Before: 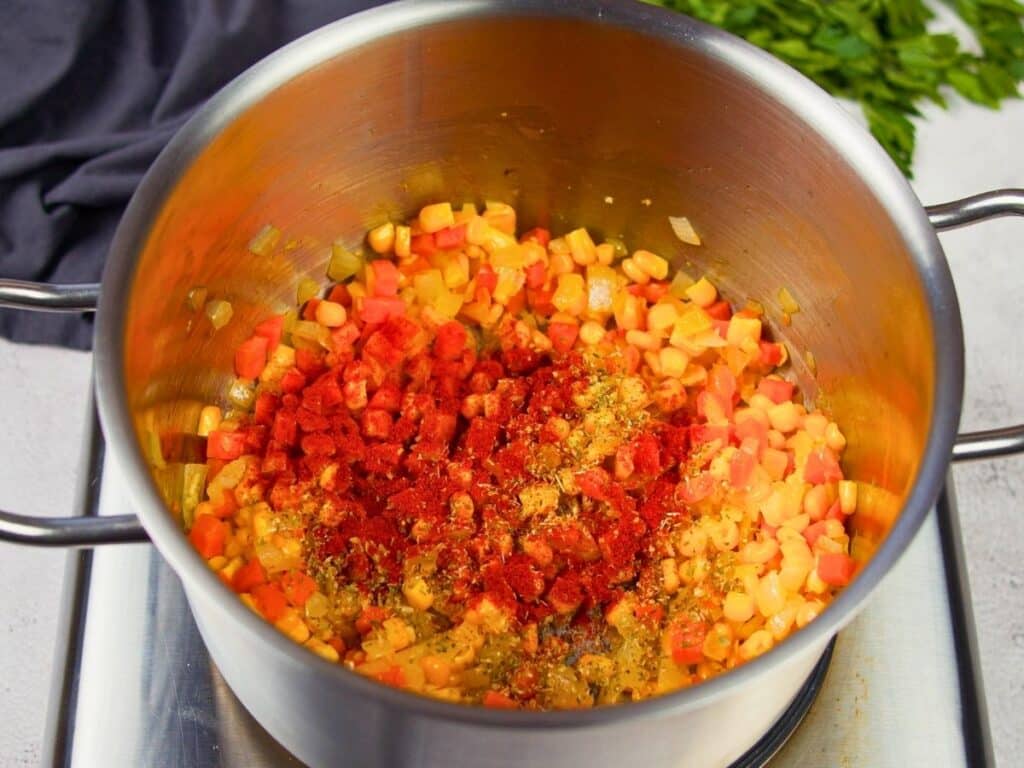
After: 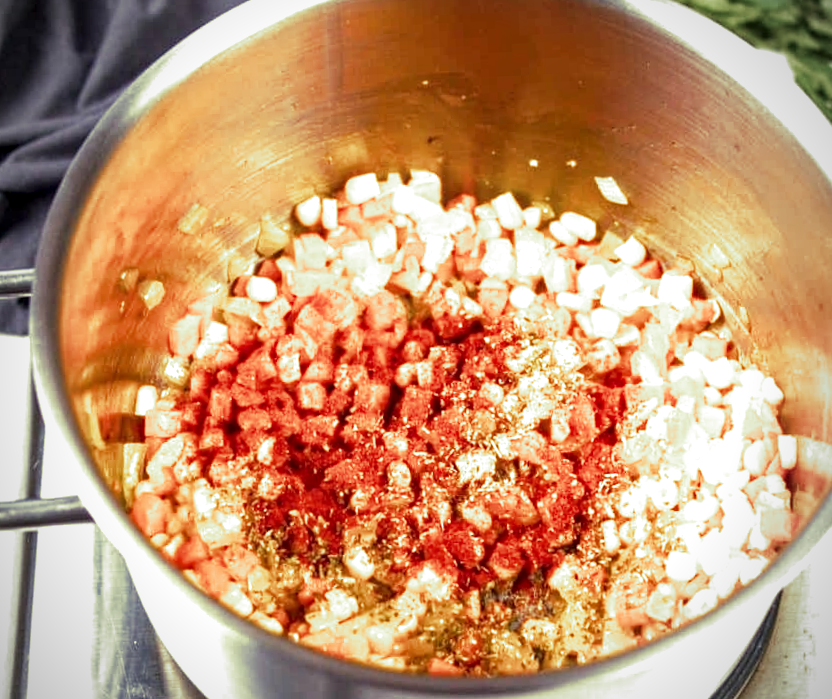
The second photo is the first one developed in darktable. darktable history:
vignetting: unbound false
split-toning: shadows › hue 290.82°, shadows › saturation 0.34, highlights › saturation 0.38, balance 0, compress 50%
rotate and perspective: rotation -1.32°, lens shift (horizontal) -0.031, crop left 0.015, crop right 0.985, crop top 0.047, crop bottom 0.982
crop and rotate: angle 1°, left 4.281%, top 0.642%, right 11.383%, bottom 2.486%
exposure: exposure 1.137 EV, compensate highlight preservation false
local contrast: detail 150%
contrast brightness saturation: contrast -0.08, brightness -0.04, saturation -0.11
